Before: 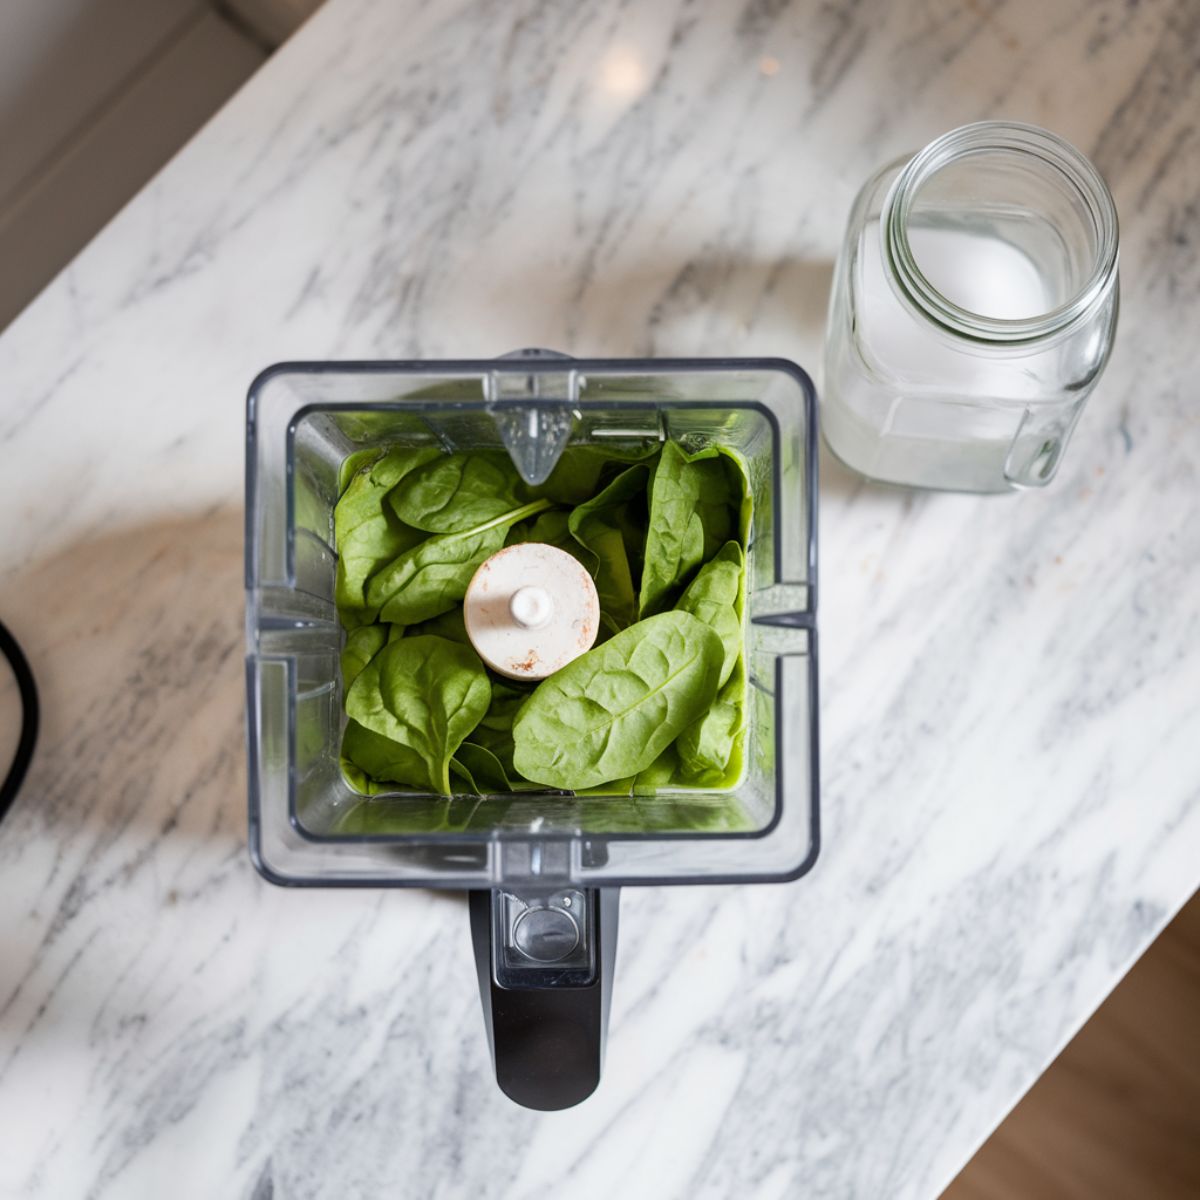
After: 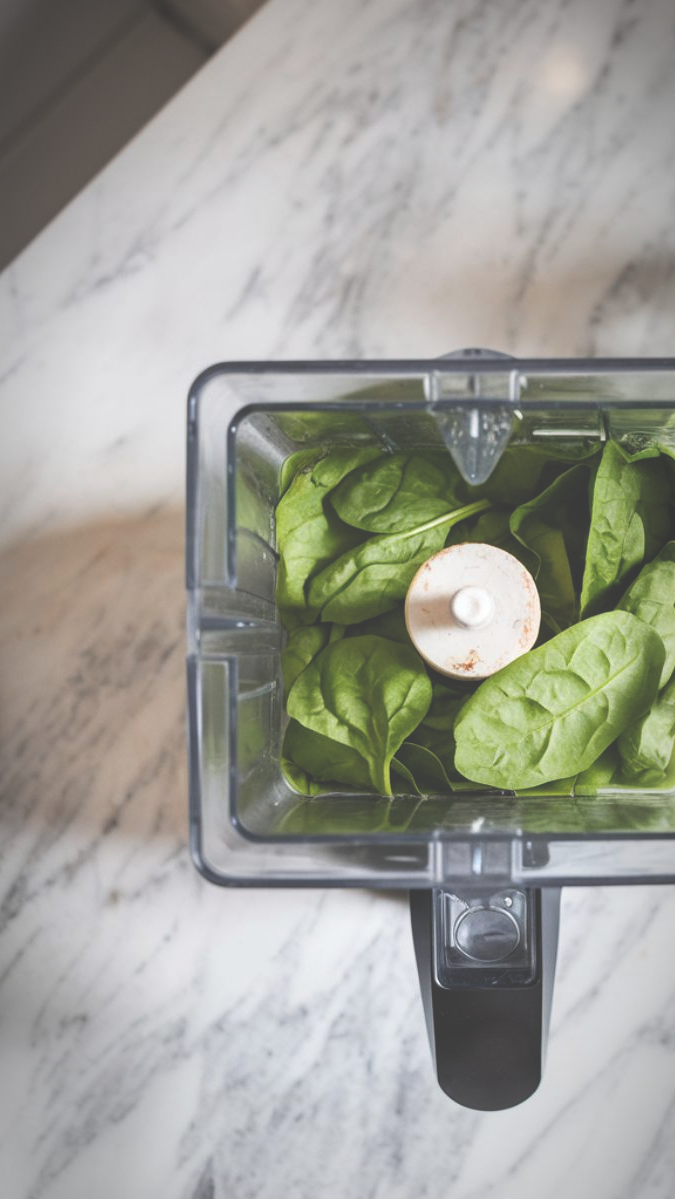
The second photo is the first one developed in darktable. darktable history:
vignetting: automatic ratio true
crop: left 4.938%, right 38.808%
exposure: black level correction -0.042, exposure 0.063 EV, compensate highlight preservation false
